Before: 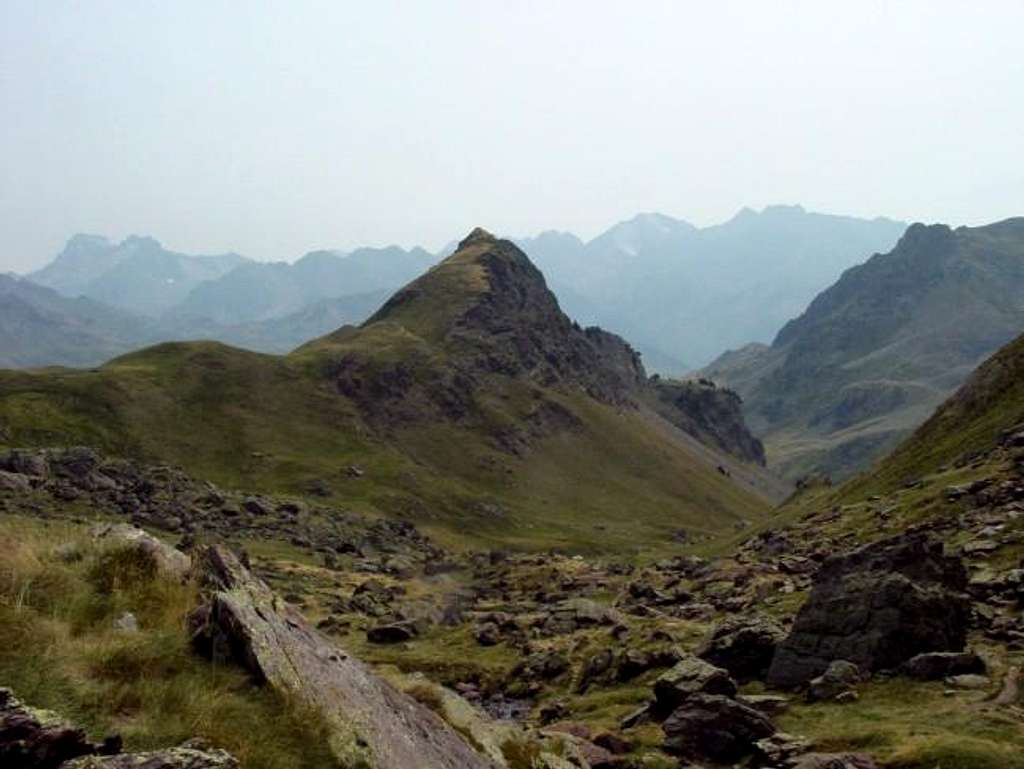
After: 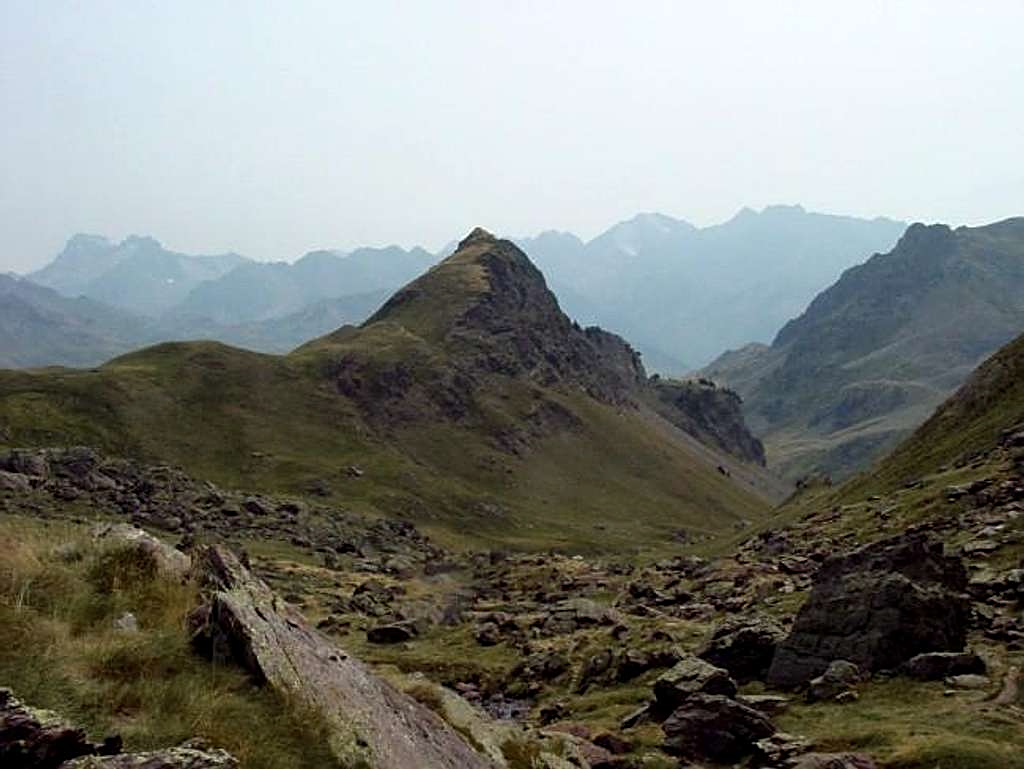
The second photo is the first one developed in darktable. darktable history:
sharpen: on, module defaults
color zones: curves: ch0 [(0, 0.5) (0.143, 0.5) (0.286, 0.456) (0.429, 0.5) (0.571, 0.5) (0.714, 0.5) (0.857, 0.5) (1, 0.5)]; ch1 [(0, 0.5) (0.143, 0.5) (0.286, 0.422) (0.429, 0.5) (0.571, 0.5) (0.714, 0.5) (0.857, 0.5) (1, 0.5)]
